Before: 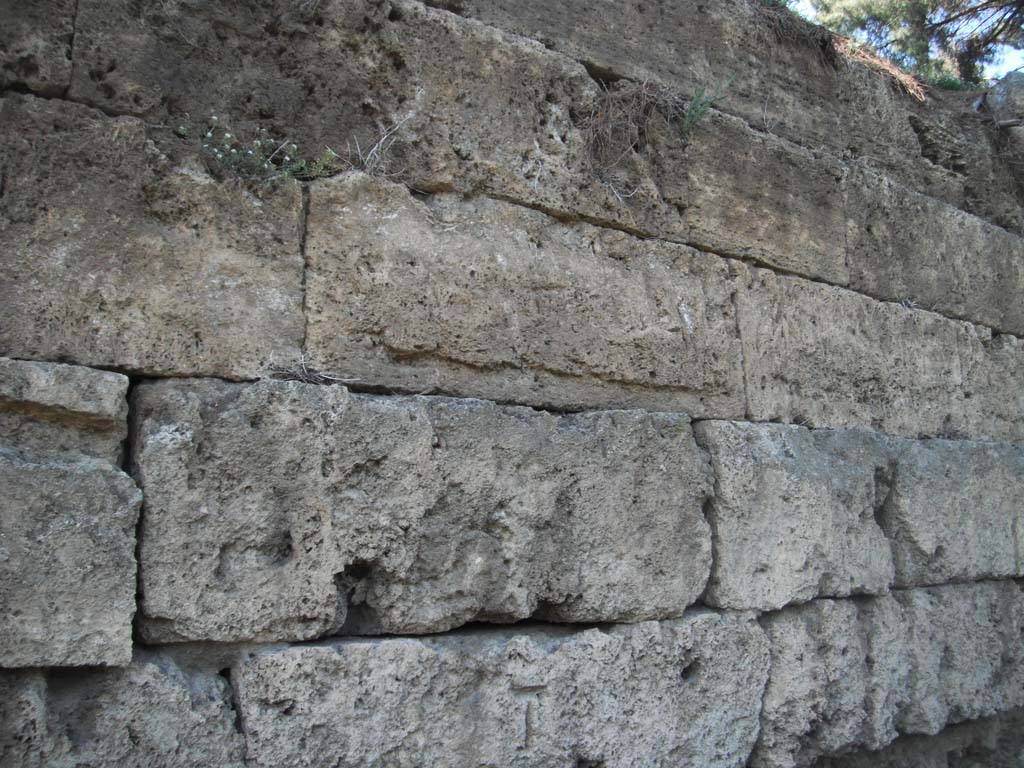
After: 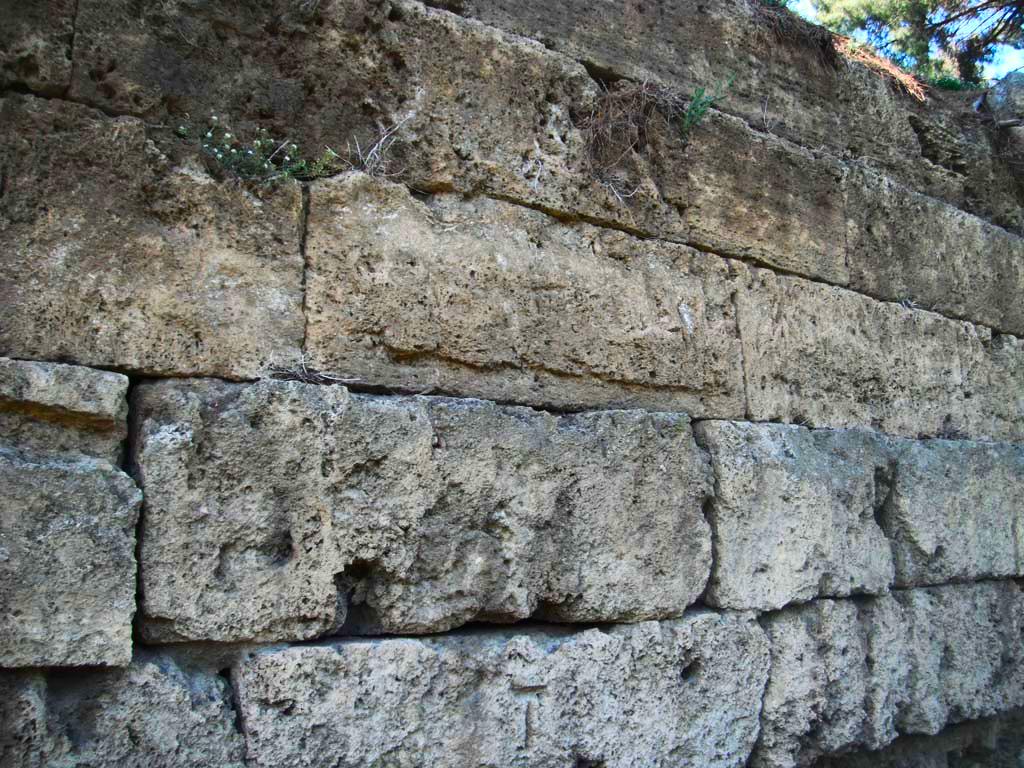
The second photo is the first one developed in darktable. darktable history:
contrast brightness saturation: contrast 0.257, brightness 0.016, saturation 0.884
